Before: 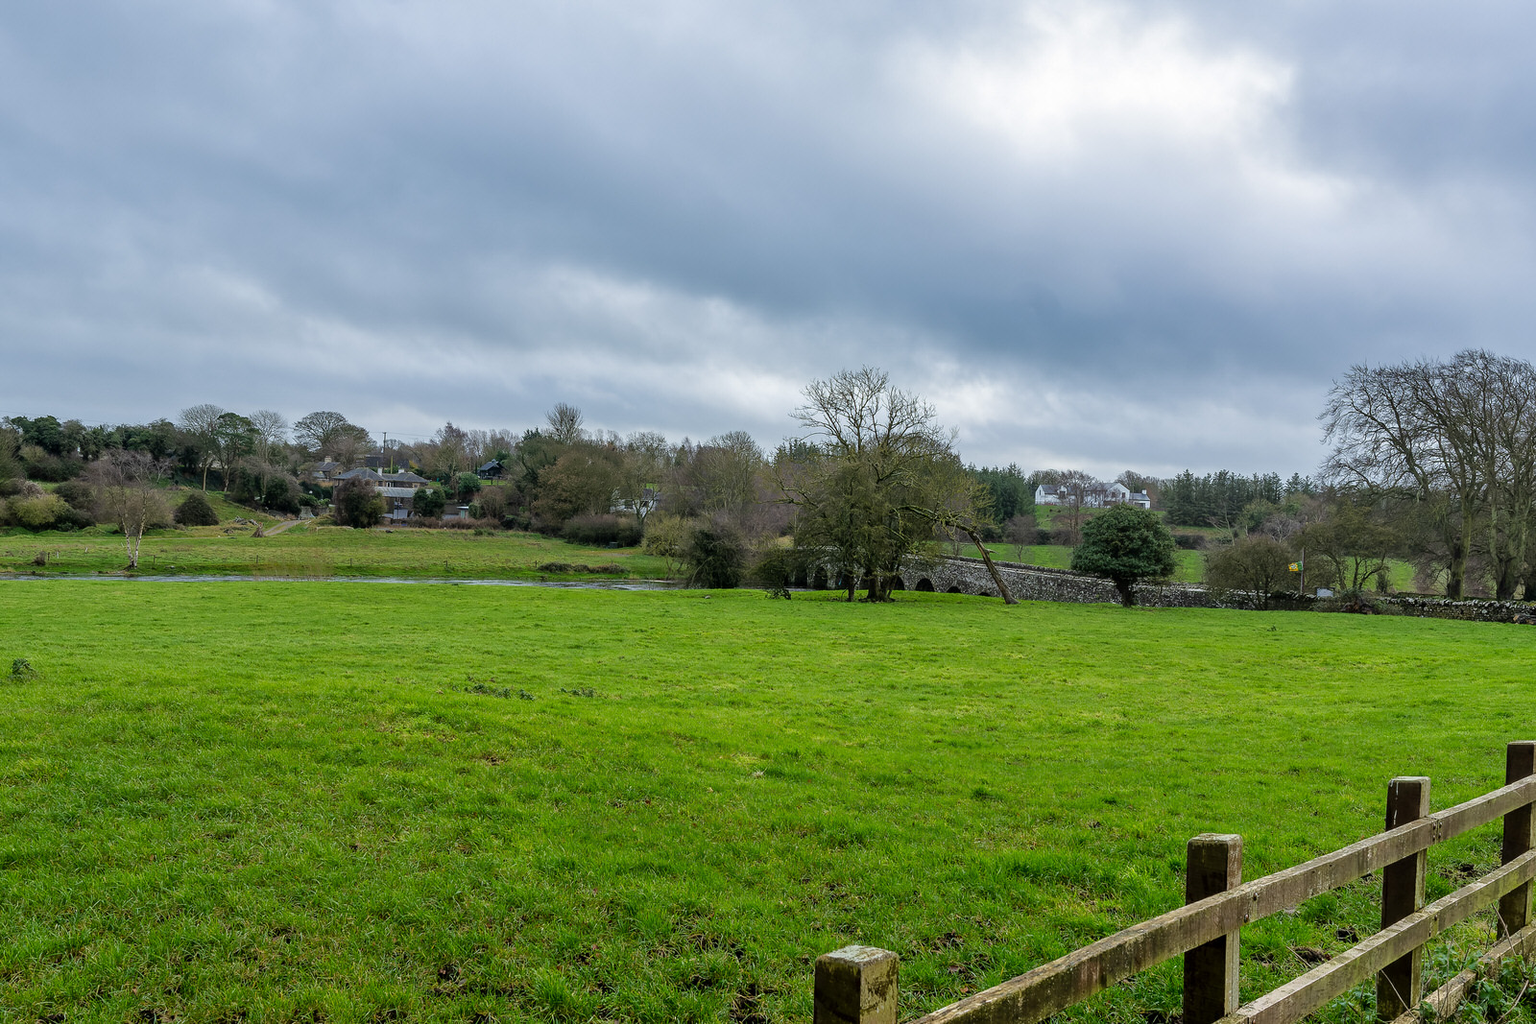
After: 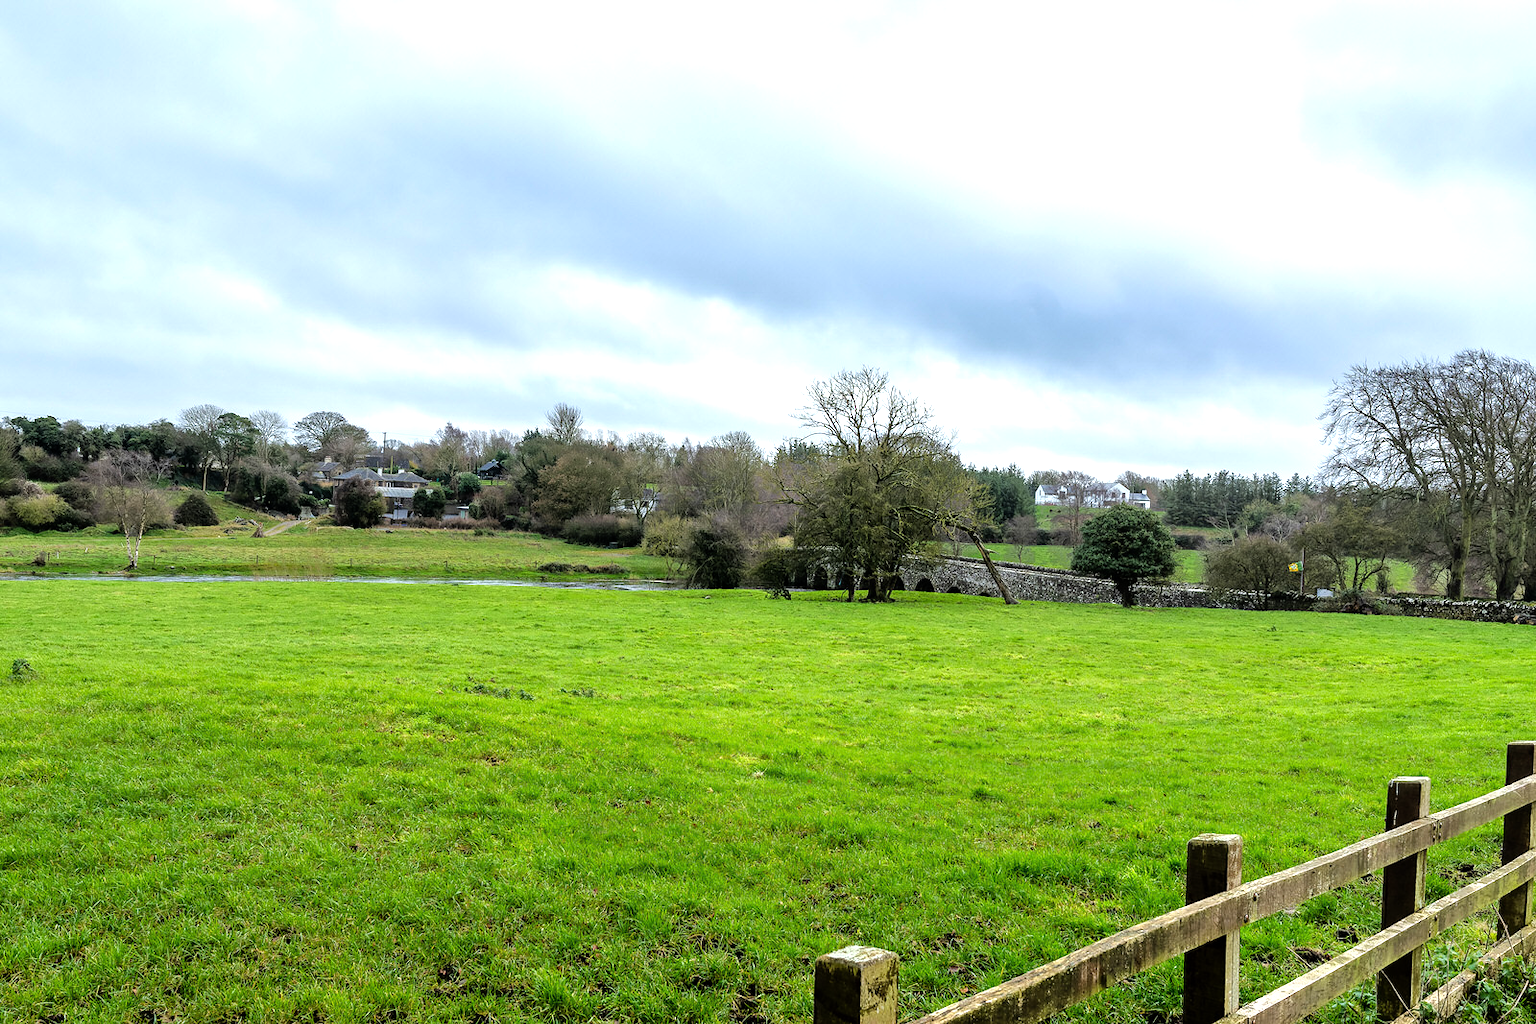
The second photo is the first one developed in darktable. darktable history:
tone equalizer: -8 EV -1.11 EV, -7 EV -0.973 EV, -6 EV -0.867 EV, -5 EV -0.549 EV, -3 EV 0.59 EV, -2 EV 0.884 EV, -1 EV 0.989 EV, +0 EV 1.05 EV
